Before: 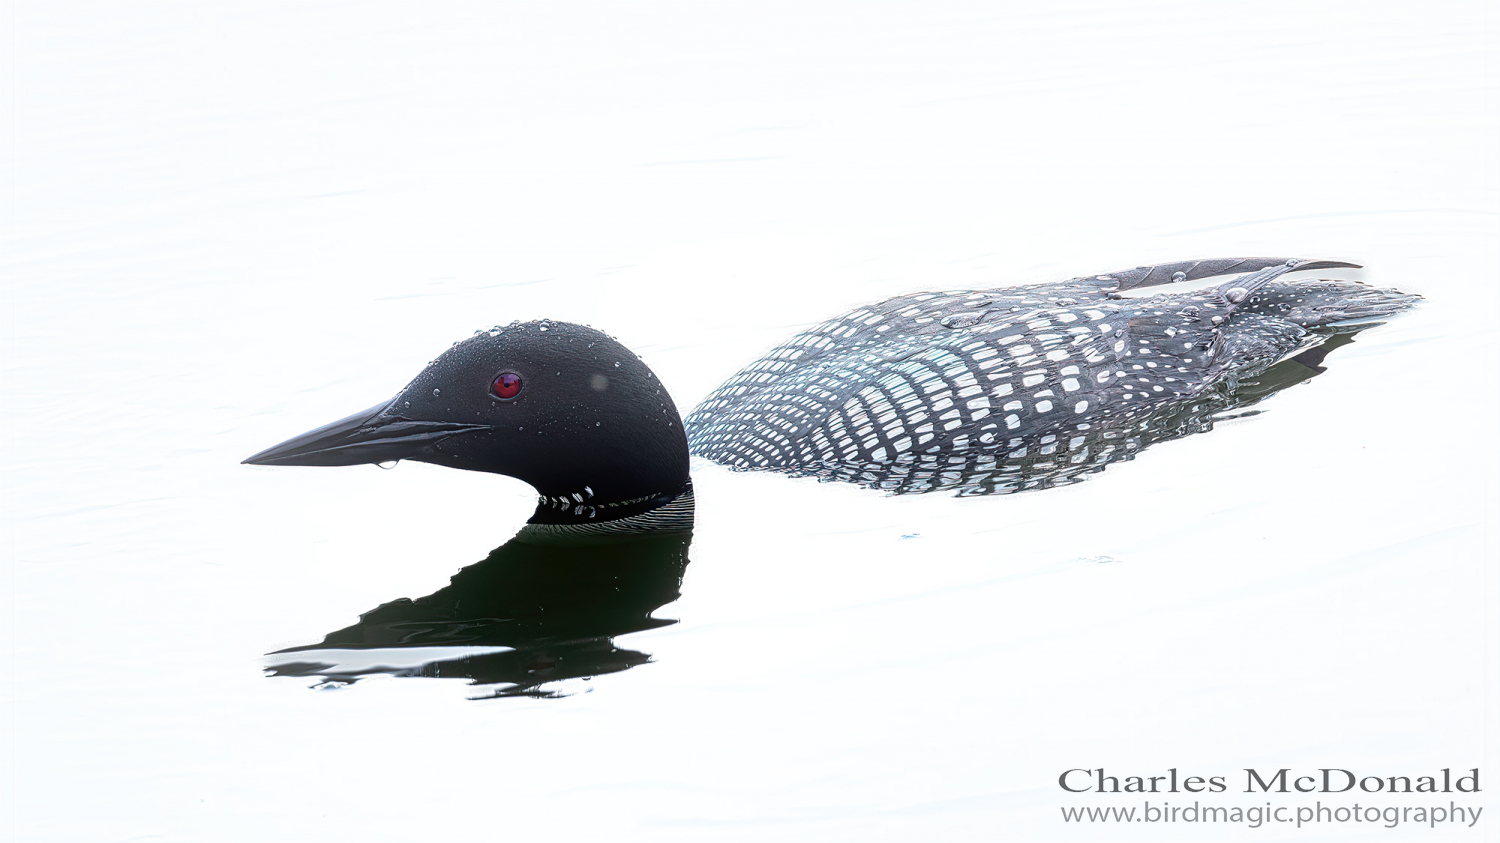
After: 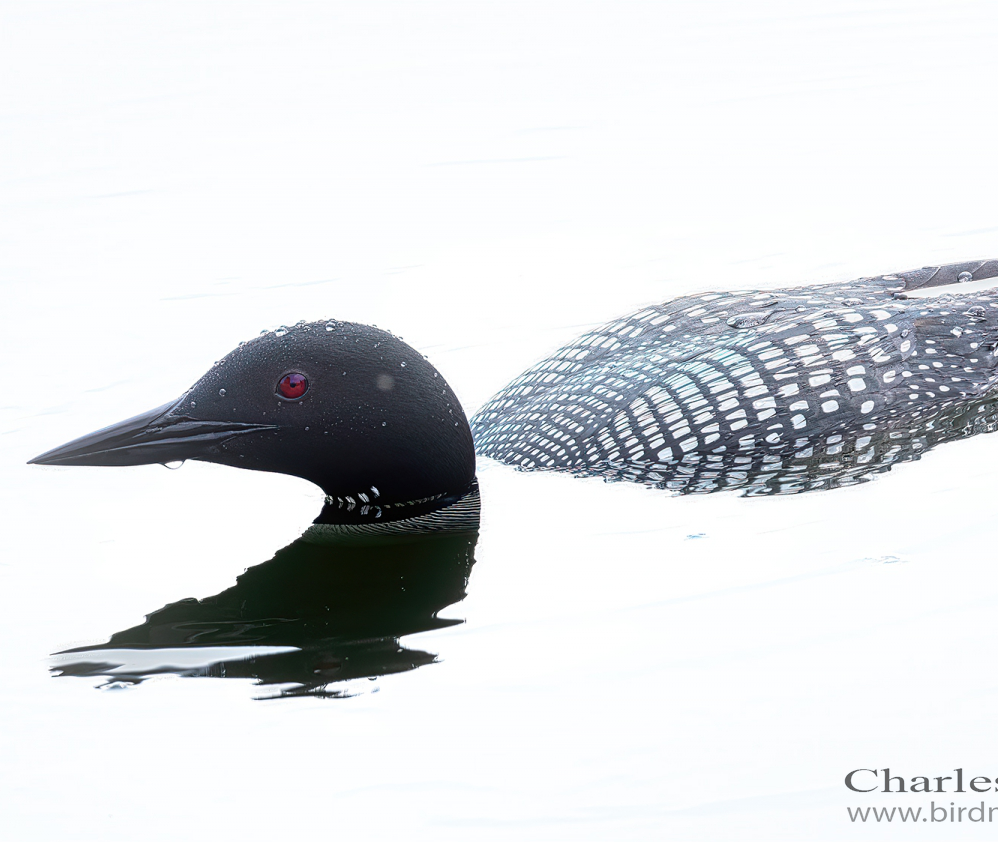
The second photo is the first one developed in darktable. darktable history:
crop and rotate: left 14.322%, right 19.085%
